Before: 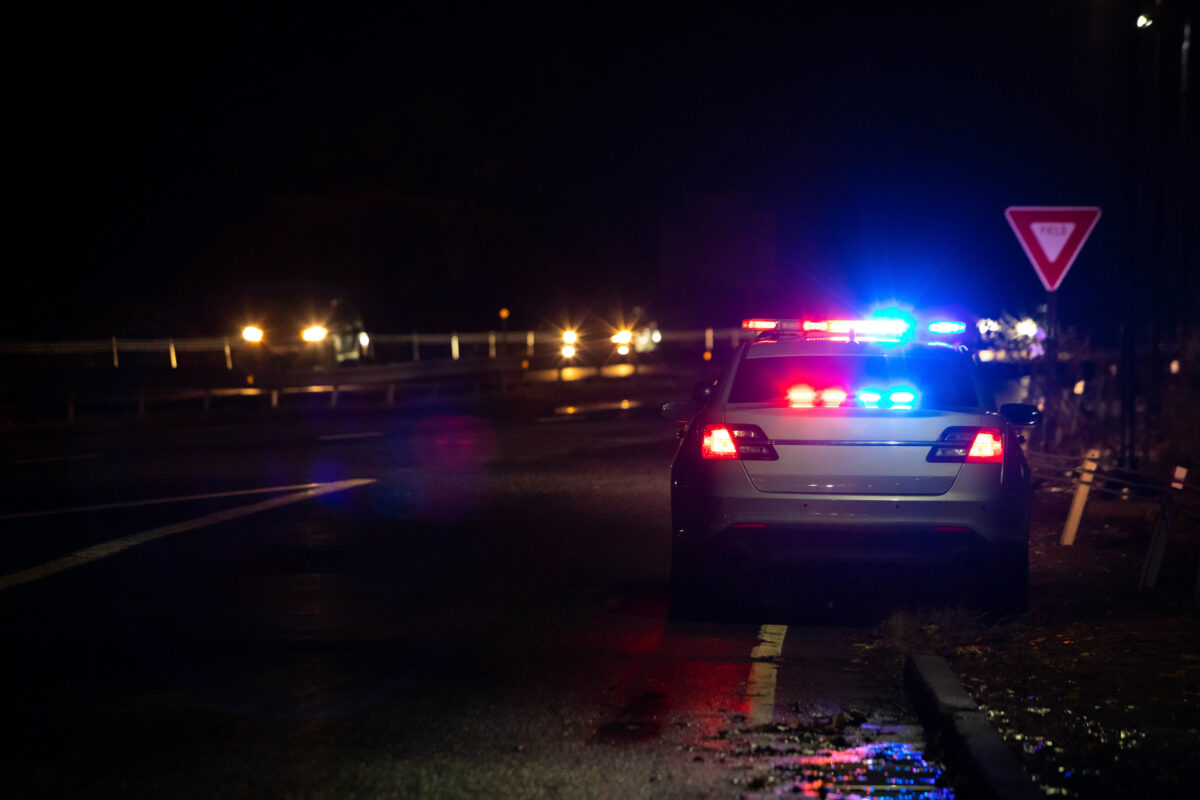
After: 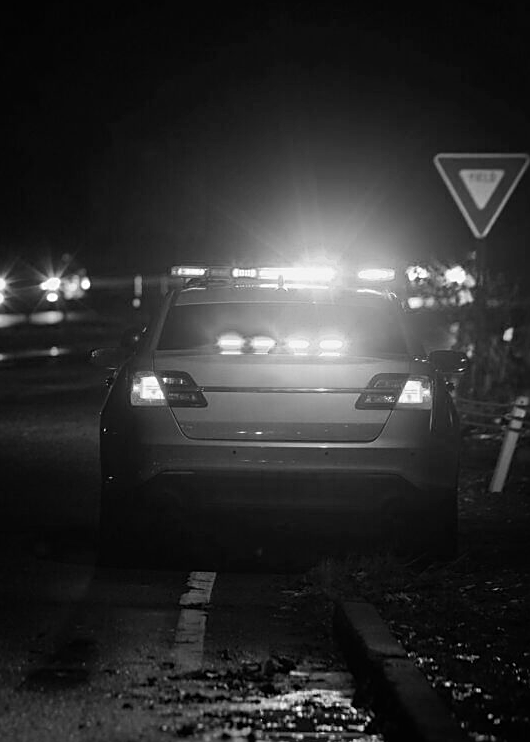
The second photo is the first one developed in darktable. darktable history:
crop: left 47.628%, top 6.643%, right 7.874%
sharpen: on, module defaults
color calibration: output gray [0.253, 0.26, 0.487, 0], gray › normalize channels true, illuminant same as pipeline (D50), adaptation XYZ, x 0.346, y 0.359, gamut compression 0
